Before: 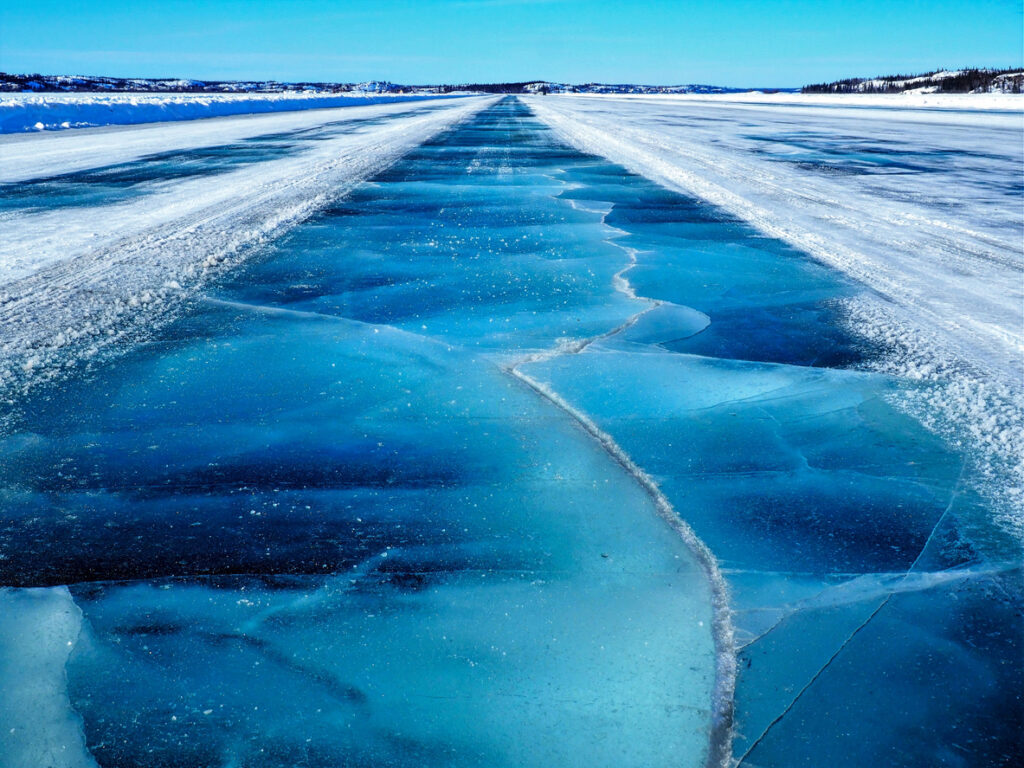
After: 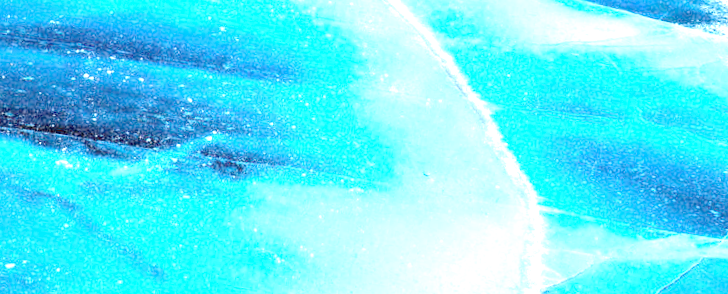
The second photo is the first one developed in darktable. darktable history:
white balance: emerald 1
rotate and perspective: rotation 9.12°, automatic cropping off
crop: left 18.091%, top 51.13%, right 17.525%, bottom 16.85%
tone equalizer "contrast tone curve: medium": -8 EV -0.75 EV, -7 EV -0.7 EV, -6 EV -0.6 EV, -5 EV -0.4 EV, -3 EV 0.4 EV, -2 EV 0.6 EV, -1 EV 0.7 EV, +0 EV 0.75 EV, edges refinement/feathering 500, mask exposure compensation -1.57 EV, preserve details no
exposure: exposure 0.566 EV
